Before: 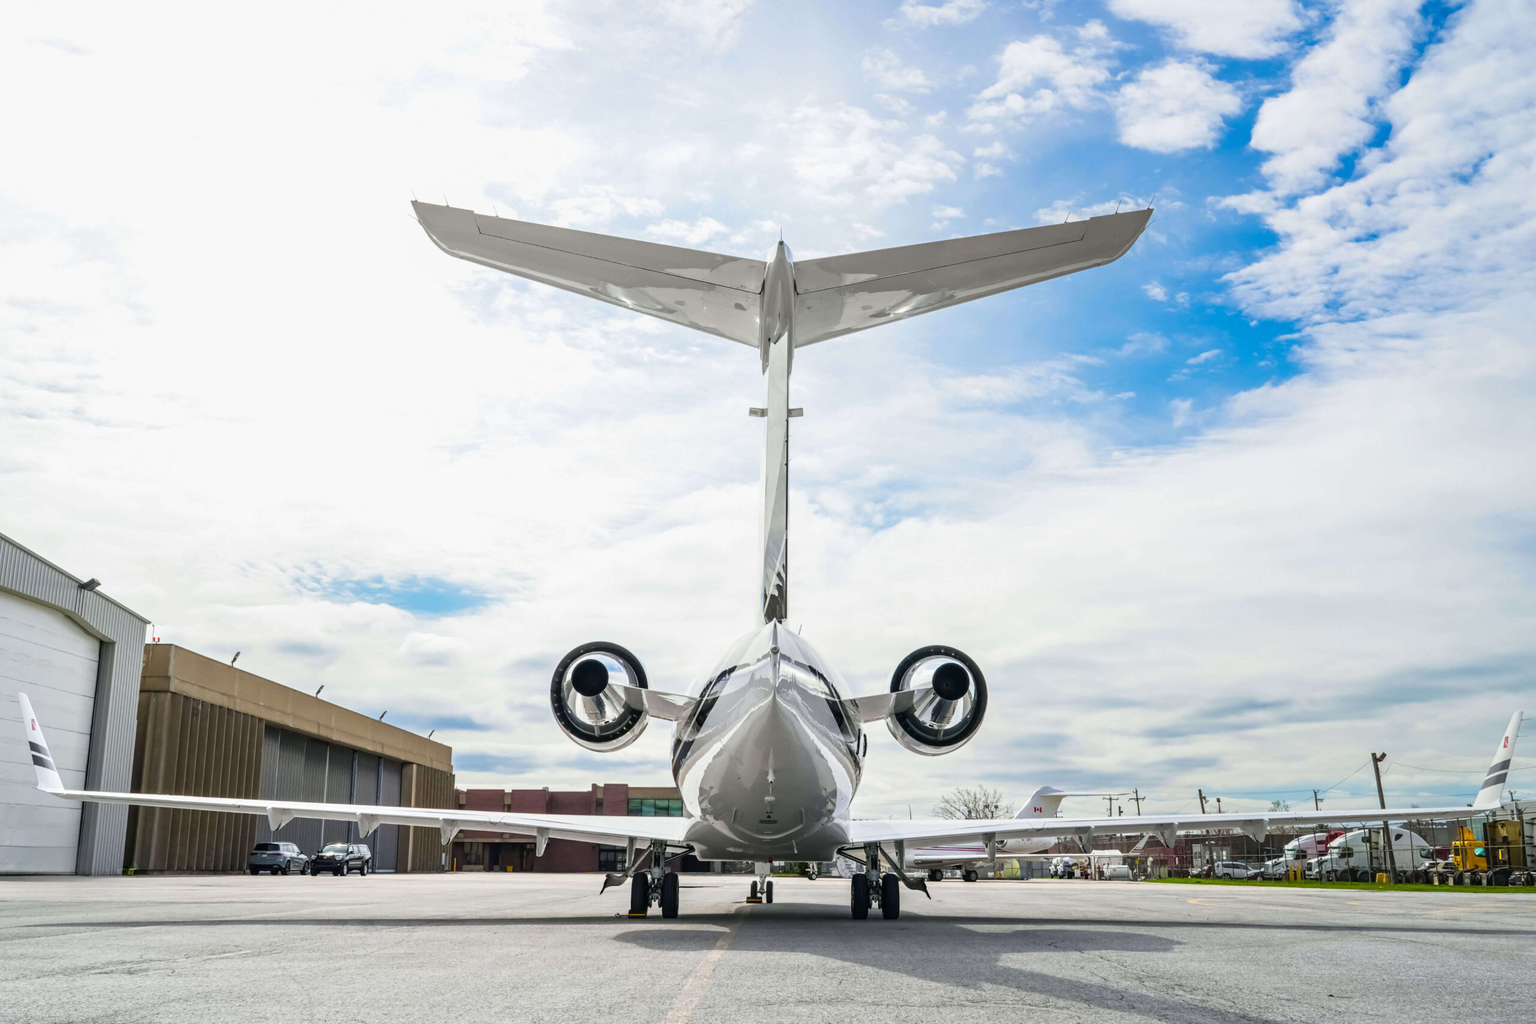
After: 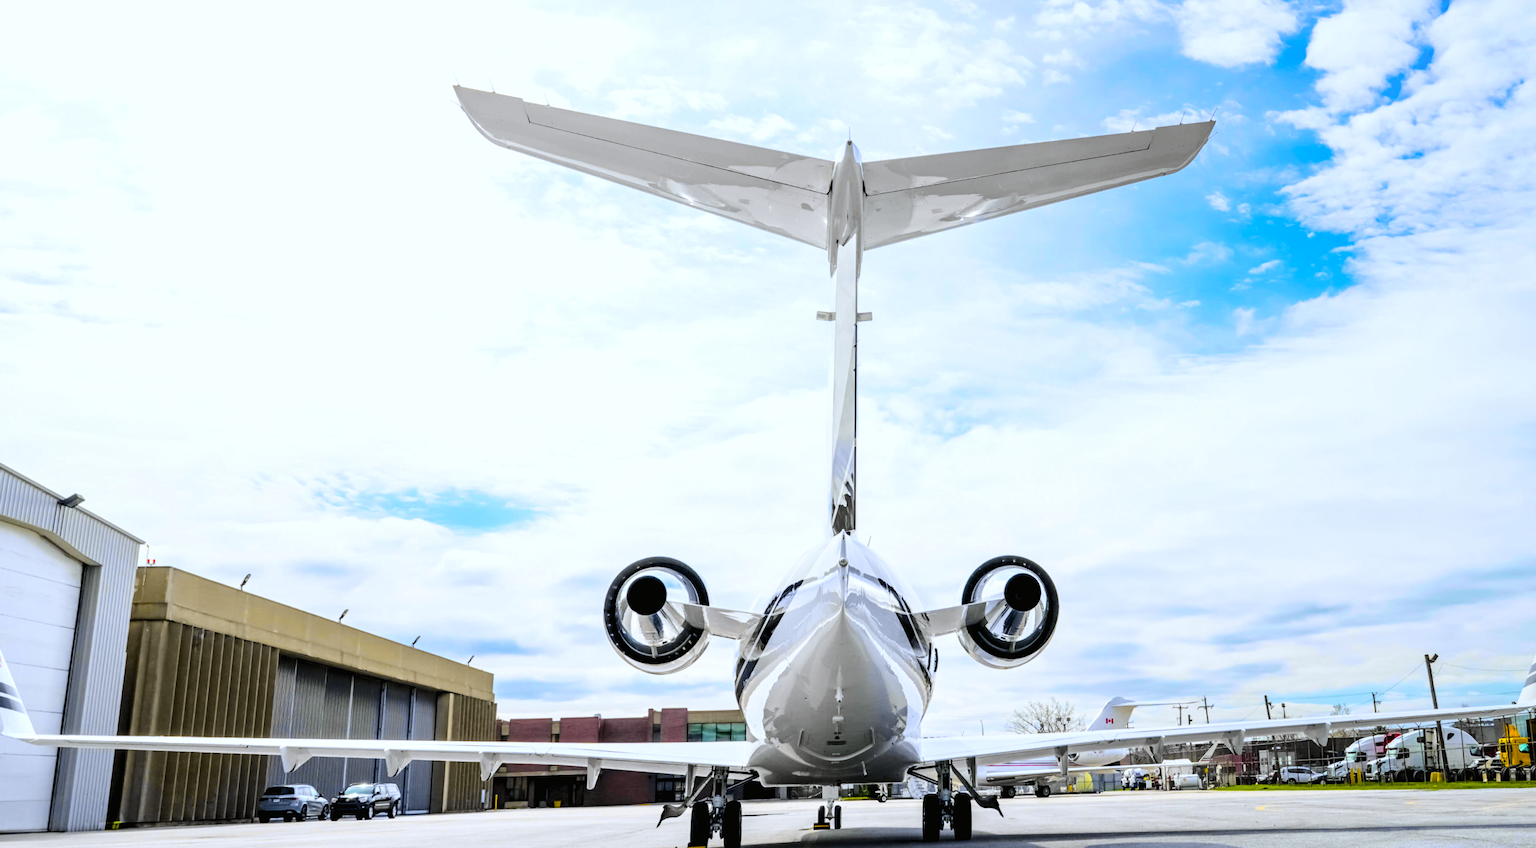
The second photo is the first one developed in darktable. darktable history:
tone curve: curves: ch0 [(0, 0.01) (0.097, 0.07) (0.204, 0.173) (0.447, 0.517) (0.539, 0.624) (0.733, 0.791) (0.879, 0.898) (1, 0.98)]; ch1 [(0, 0) (0.393, 0.415) (0.447, 0.448) (0.485, 0.494) (0.523, 0.509) (0.545, 0.544) (0.574, 0.578) (0.648, 0.674) (1, 1)]; ch2 [(0, 0) (0.369, 0.388) (0.449, 0.431) (0.499, 0.5) (0.521, 0.517) (0.53, 0.54) (0.564, 0.569) (0.674, 0.735) (1, 1)], color space Lab, independent channels, preserve colors none
exposure: black level correction 0.001, compensate highlight preservation false
color balance rgb: perceptual saturation grading › global saturation 20%, global vibrance 20%
crop: left 1.507%, top 6.147%, right 1.379%, bottom 6.637%
white balance: red 0.967, blue 1.049
rotate and perspective: rotation -0.013°, lens shift (vertical) -0.027, lens shift (horizontal) 0.178, crop left 0.016, crop right 0.989, crop top 0.082, crop bottom 0.918
rgb levels: levels [[0.01, 0.419, 0.839], [0, 0.5, 1], [0, 0.5, 1]]
